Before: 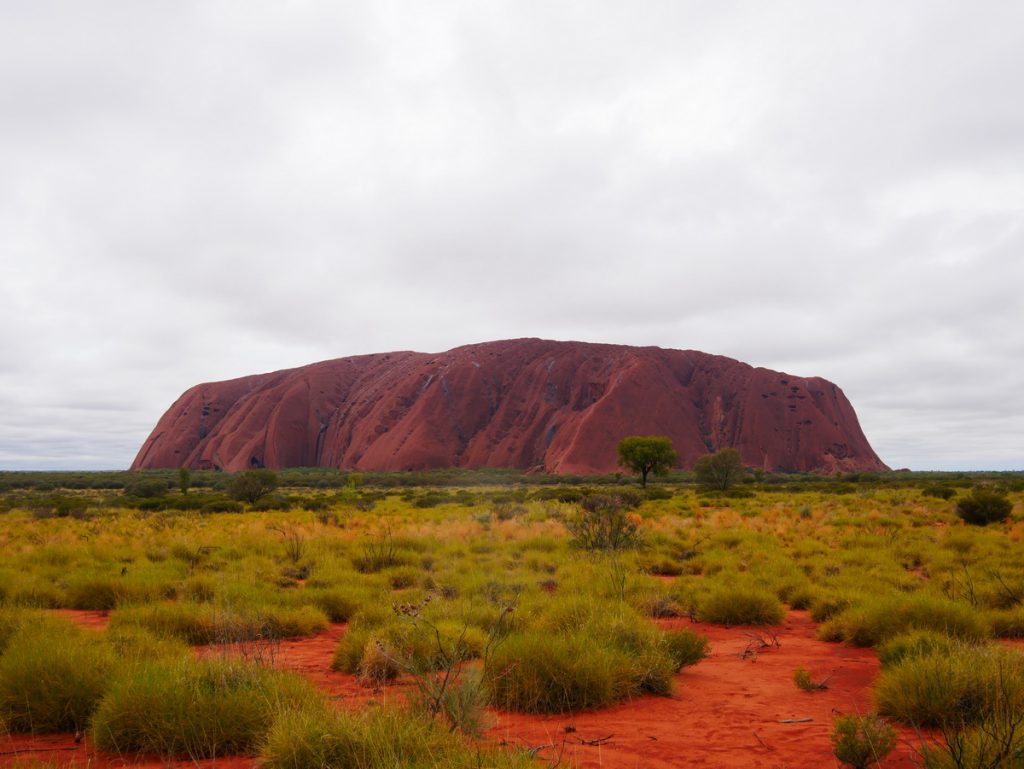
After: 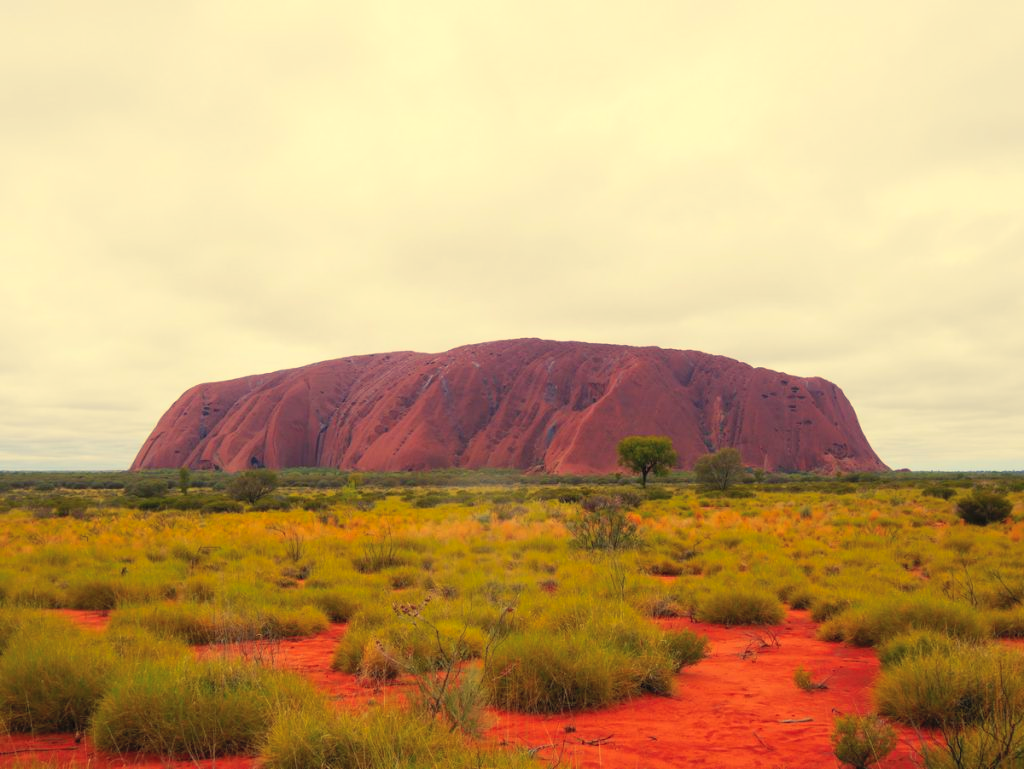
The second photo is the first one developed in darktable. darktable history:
contrast brightness saturation: contrast 0.07, brightness 0.18, saturation 0.4
color balance rgb: shadows lift › chroma 2%, shadows lift › hue 263°, highlights gain › chroma 8%, highlights gain › hue 84°, linear chroma grading › global chroma -15%, saturation formula JzAzBz (2021)
